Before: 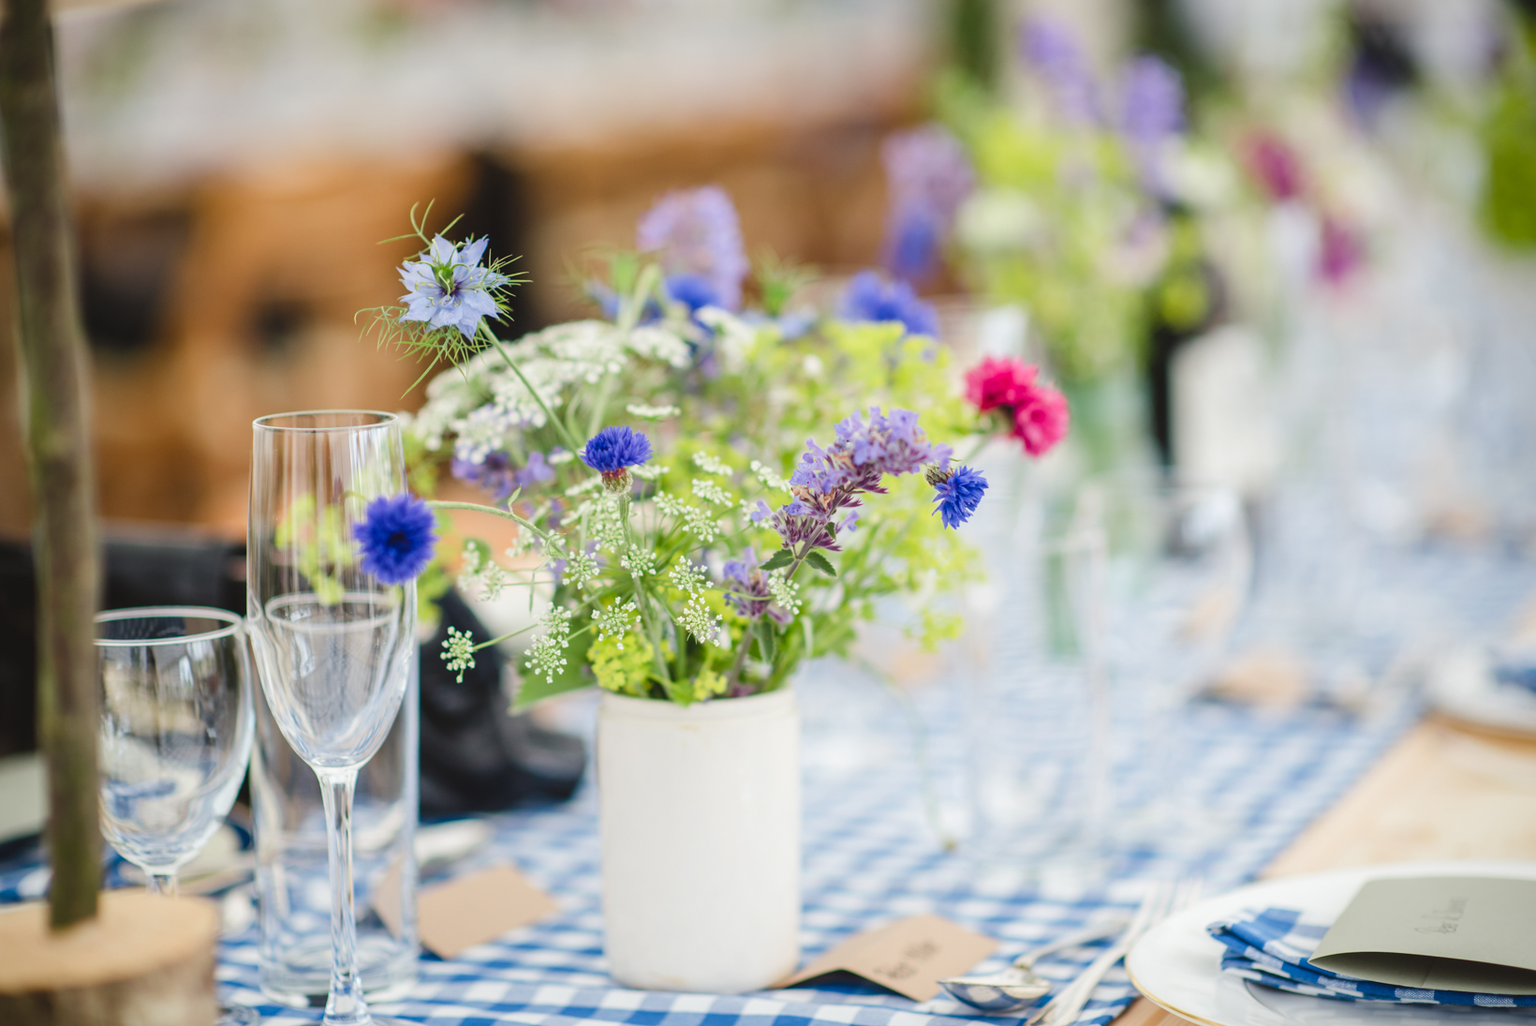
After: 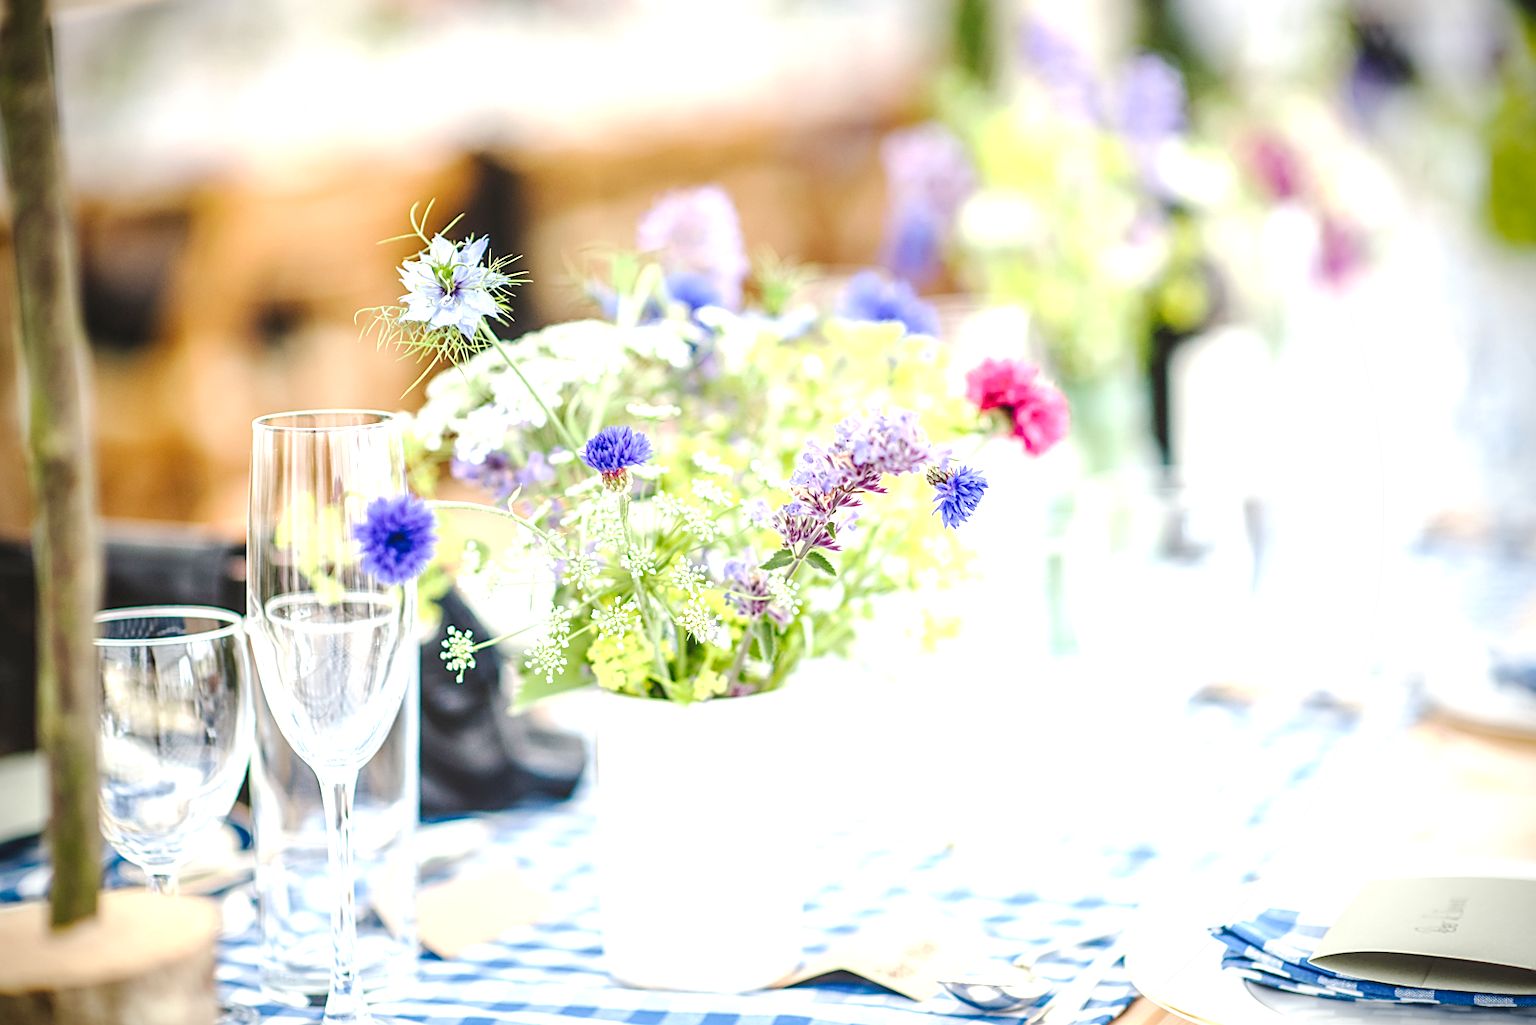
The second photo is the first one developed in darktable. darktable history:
local contrast: detail 130%
vignetting: saturation 0, unbound false
sharpen: on, module defaults
tone curve: curves: ch0 [(0, 0) (0.003, 0.012) (0.011, 0.02) (0.025, 0.032) (0.044, 0.046) (0.069, 0.06) (0.1, 0.09) (0.136, 0.133) (0.177, 0.182) (0.224, 0.247) (0.277, 0.316) (0.335, 0.396) (0.399, 0.48) (0.468, 0.568) (0.543, 0.646) (0.623, 0.717) (0.709, 0.777) (0.801, 0.846) (0.898, 0.912) (1, 1)], preserve colors none
exposure: black level correction 0, exposure 1 EV, compensate exposure bias true, compensate highlight preservation false
